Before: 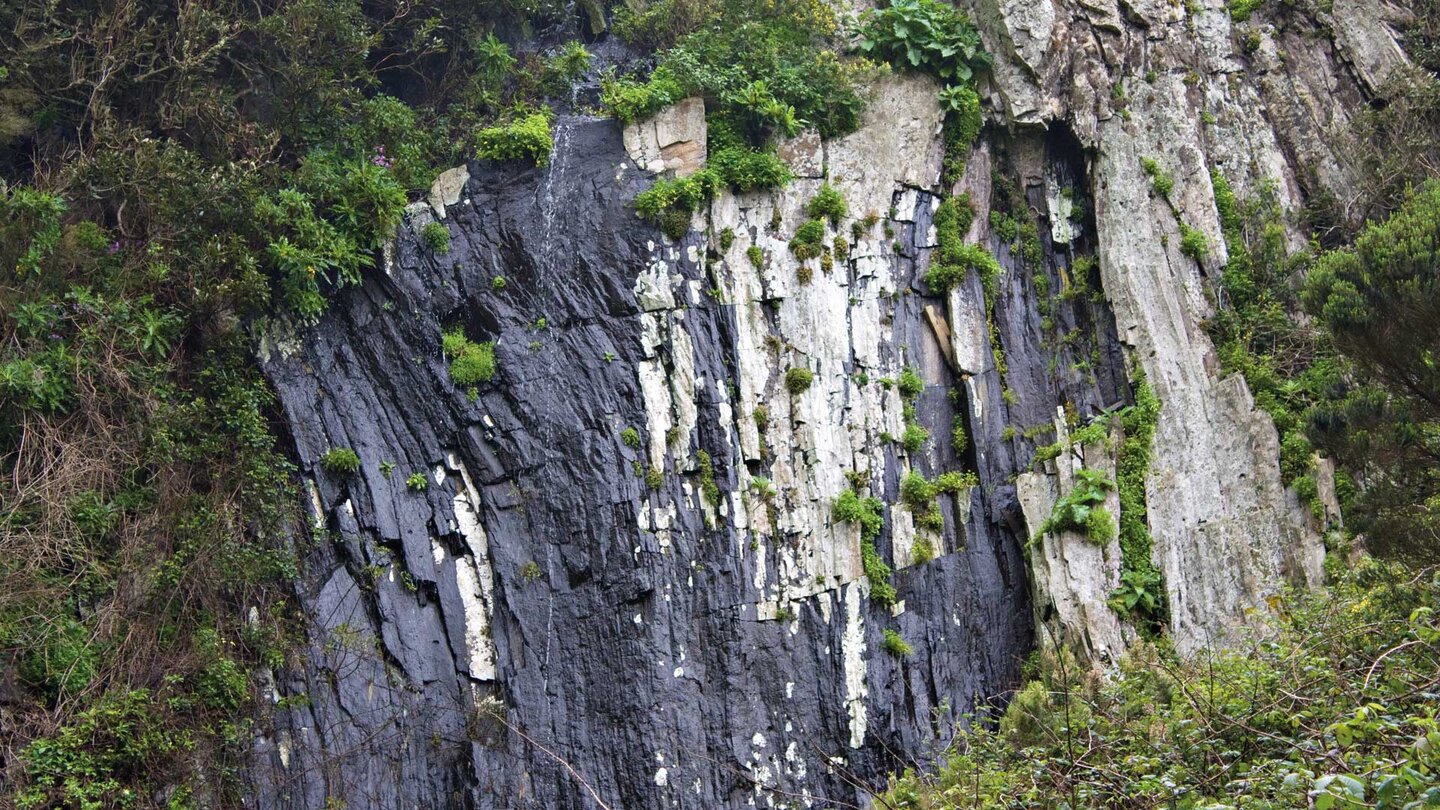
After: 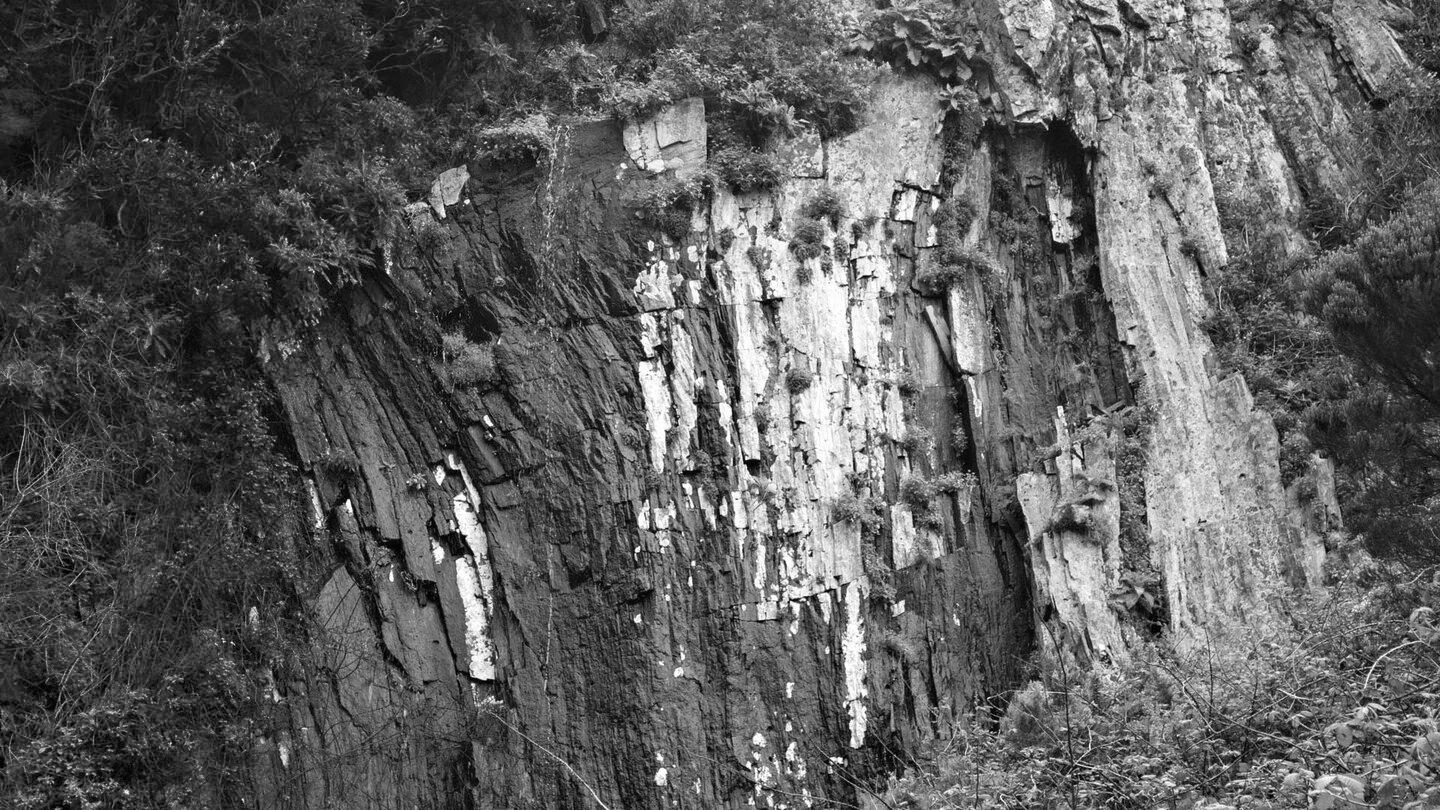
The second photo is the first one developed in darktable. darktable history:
monochrome: on, module defaults
shadows and highlights: shadows -54.3, highlights 86.09, soften with gaussian
